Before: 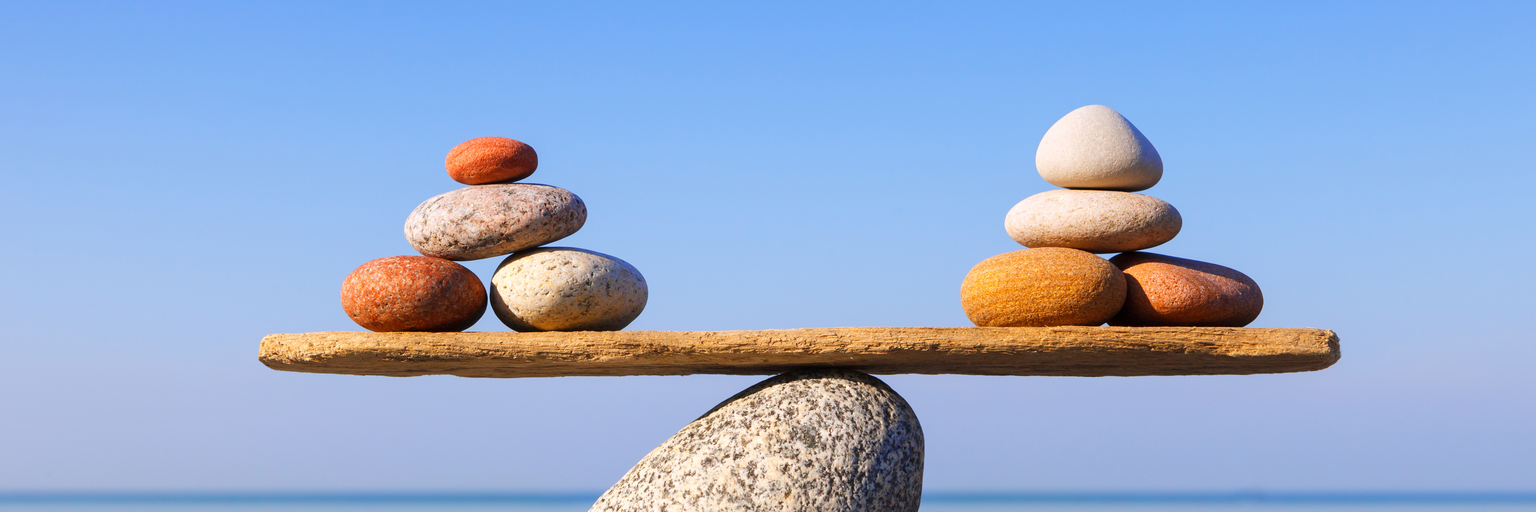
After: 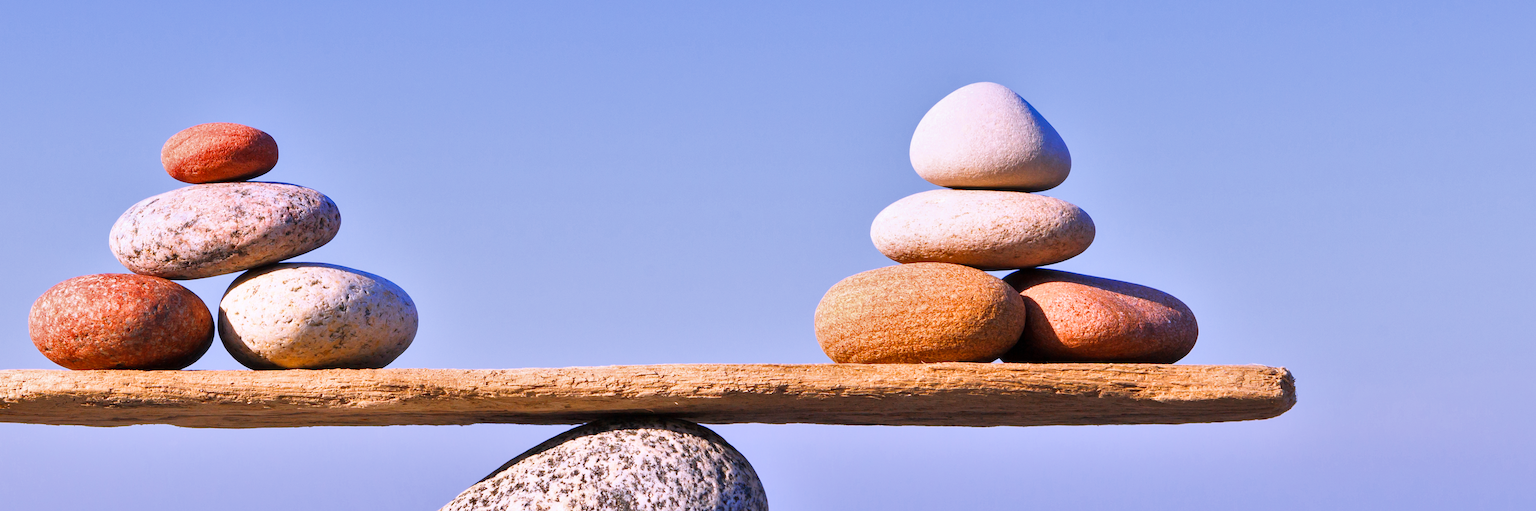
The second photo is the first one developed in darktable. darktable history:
exposure: exposure 0.493 EV, compensate highlight preservation false
shadows and highlights: shadows 40, highlights -54, highlights color adjustment 46%, low approximation 0.01, soften with gaussian
white balance: red 1.042, blue 1.17
crop and rotate: left 20.74%, top 7.912%, right 0.375%, bottom 13.378%
filmic rgb: black relative exposure -9.5 EV, white relative exposure 3.02 EV, hardness 6.12
